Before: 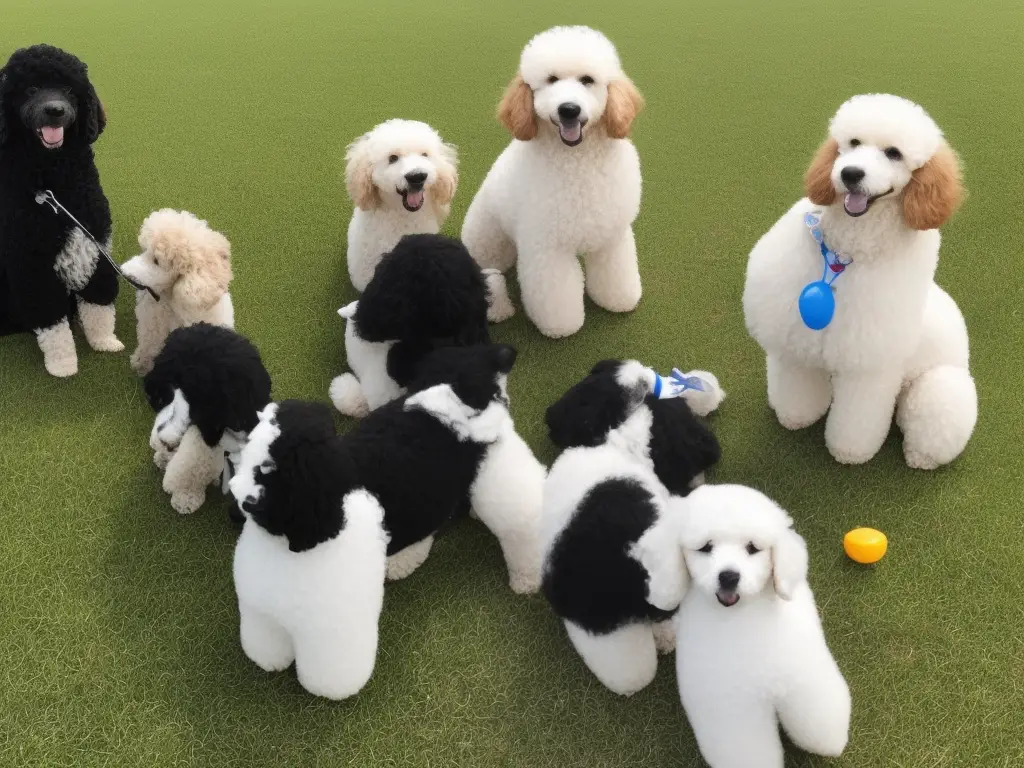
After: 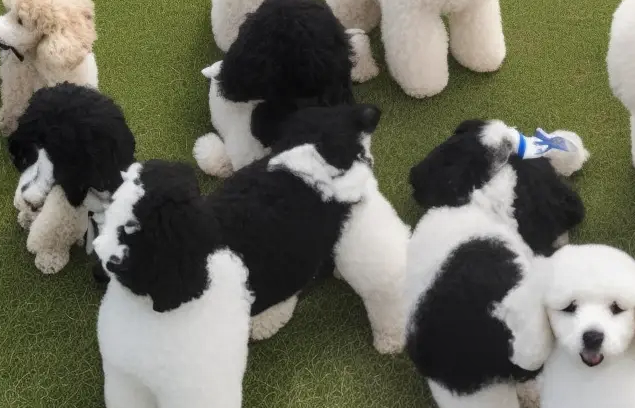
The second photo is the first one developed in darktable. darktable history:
local contrast: on, module defaults
crop: left 13.312%, top 31.28%, right 24.627%, bottom 15.582%
exposure: exposure -0.048 EV, compensate highlight preservation false
shadows and highlights: radius 125.46, shadows 21.19, highlights -21.19, low approximation 0.01
